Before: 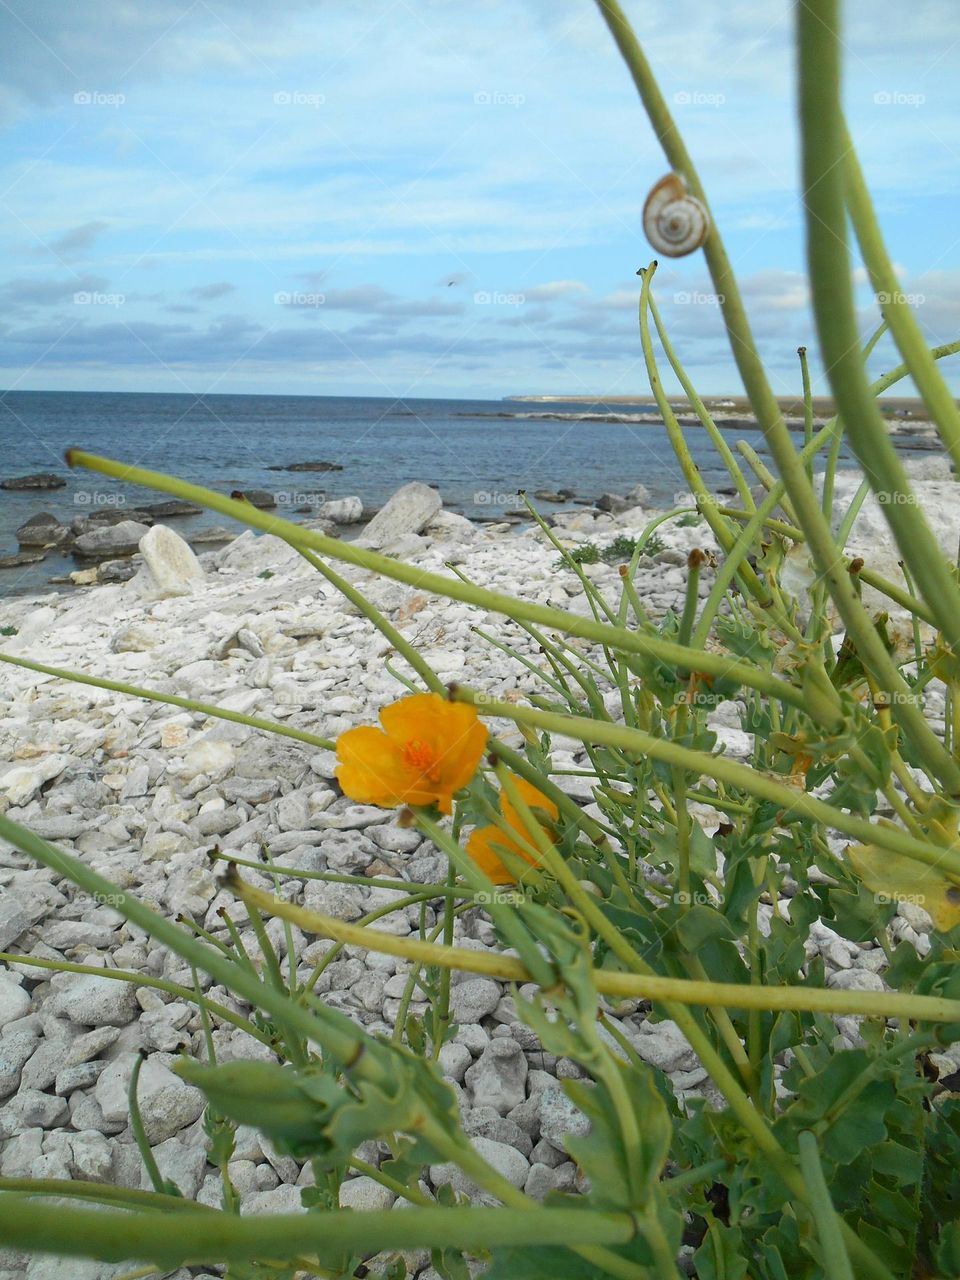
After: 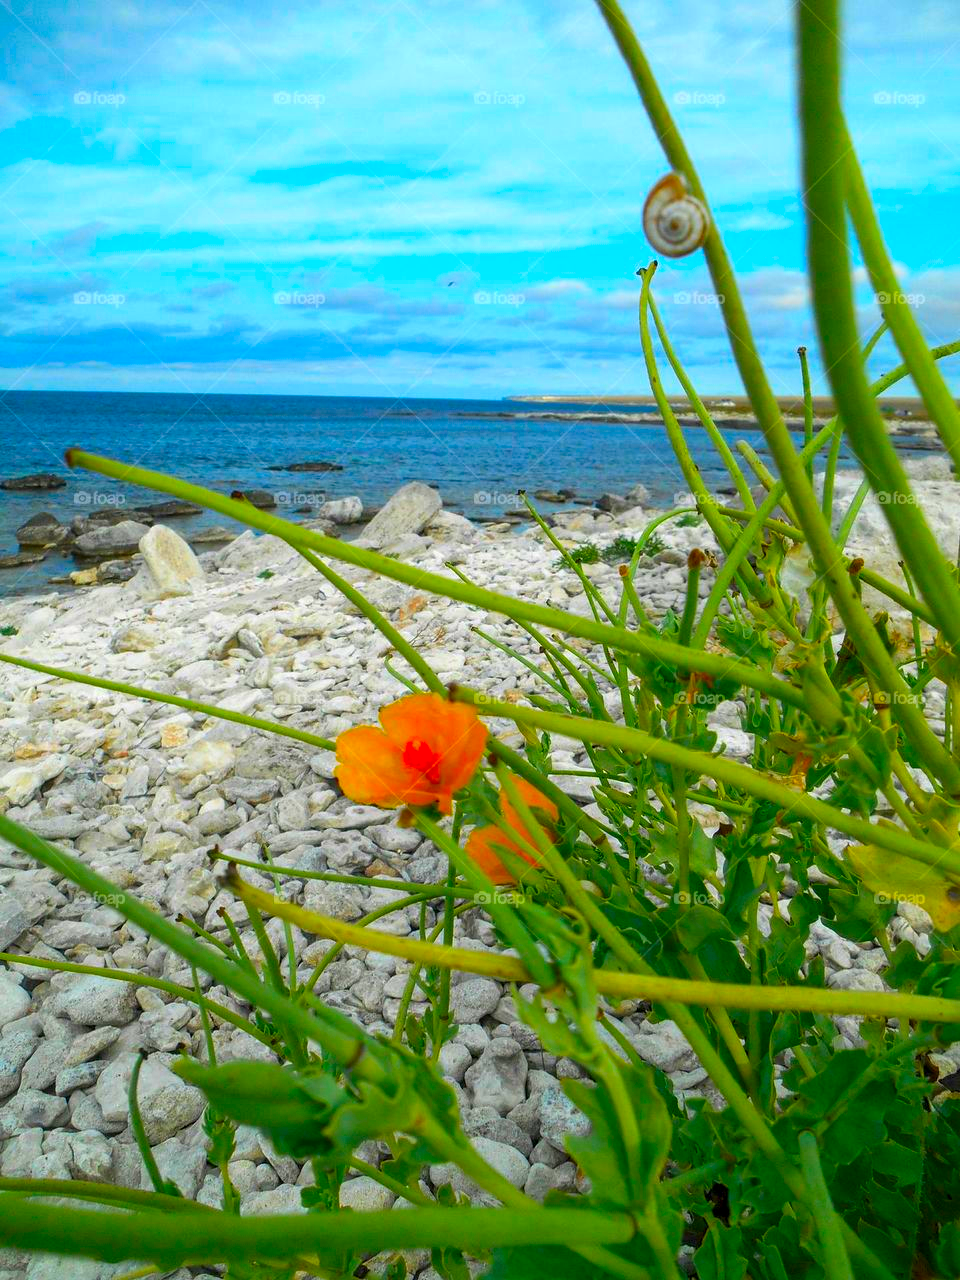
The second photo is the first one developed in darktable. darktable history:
local contrast: on, module defaults
color correction: saturation 2.15
